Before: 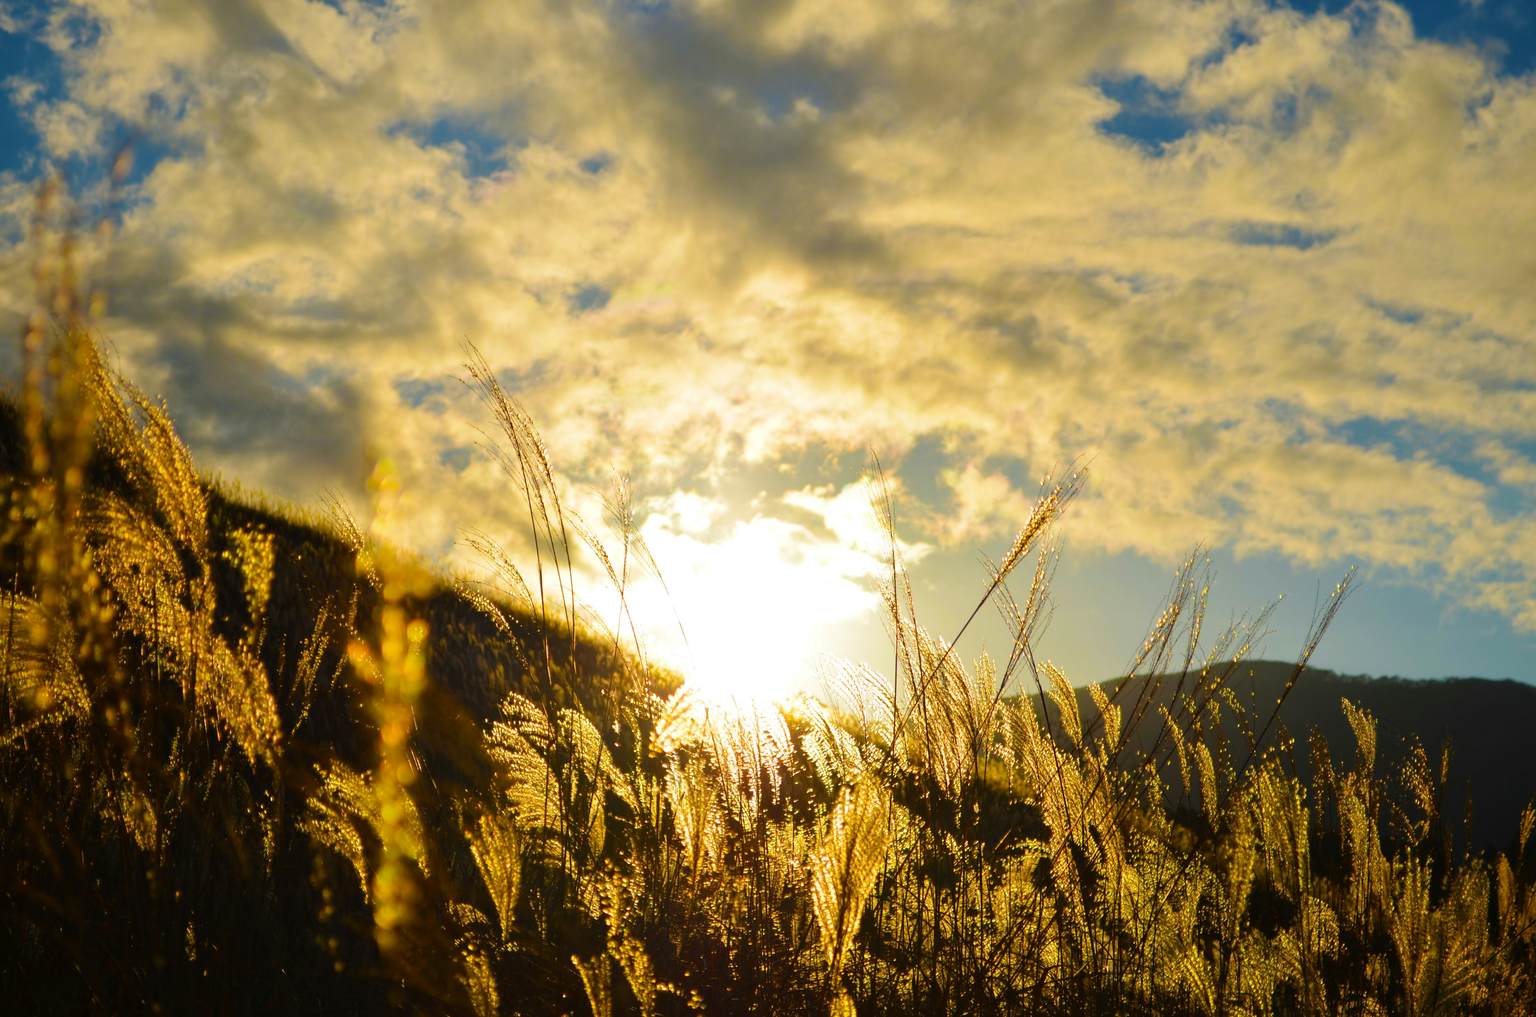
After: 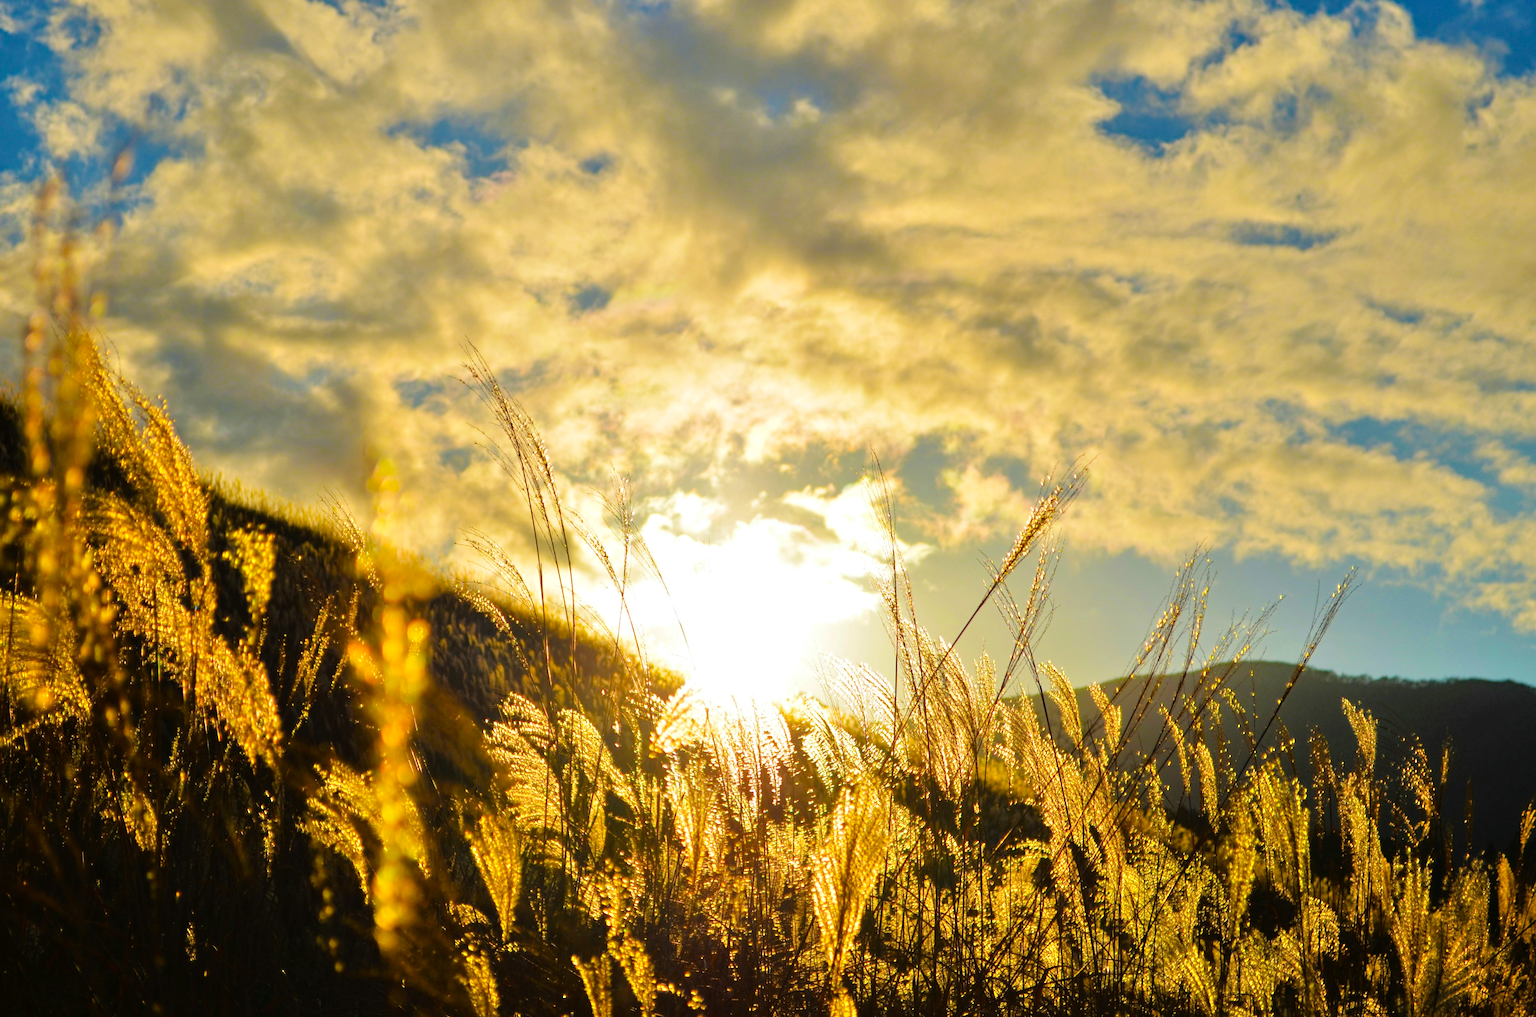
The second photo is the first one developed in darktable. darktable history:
haze removal: compatibility mode true, adaptive false
tone equalizer: -7 EV 0.15 EV, -6 EV 0.6 EV, -5 EV 1.15 EV, -4 EV 1.33 EV, -3 EV 1.15 EV, -2 EV 0.6 EV, -1 EV 0.15 EV, mask exposure compensation -0.5 EV
